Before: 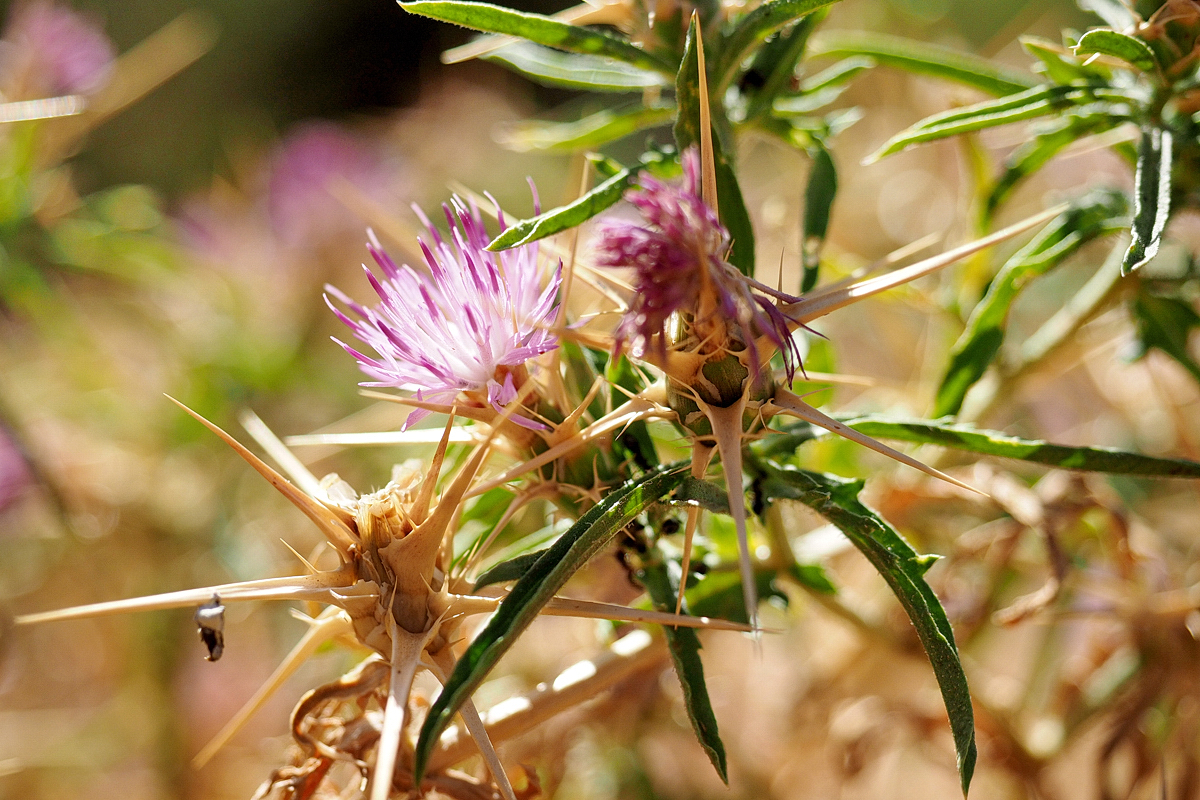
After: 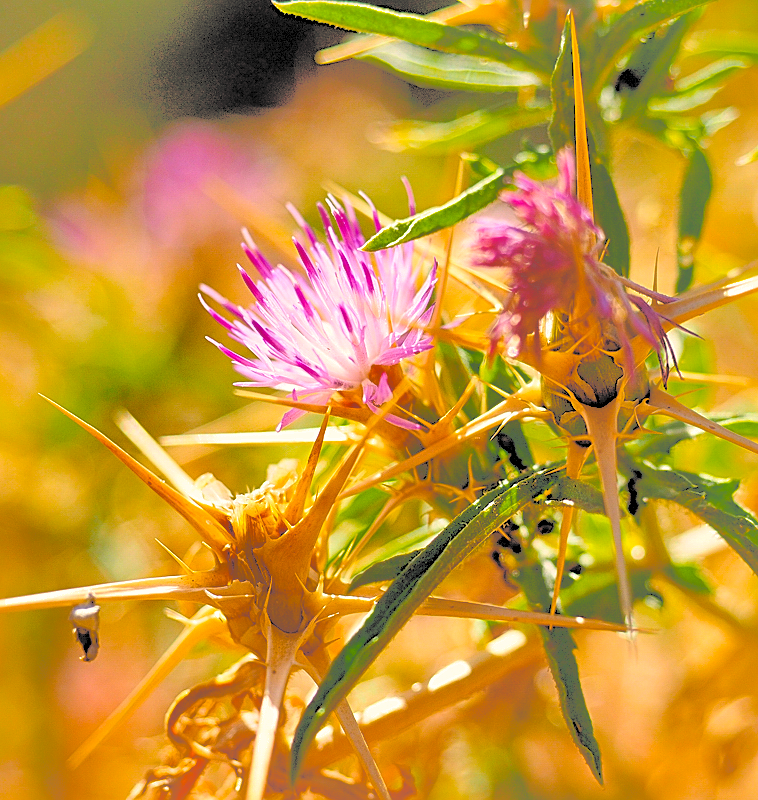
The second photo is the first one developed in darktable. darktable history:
sharpen: on, module defaults
contrast brightness saturation: brightness 0.983
color balance rgb: highlights gain › chroma 2.002%, highlights gain › hue 71.63°, perceptual saturation grading › global saturation 30.116%, global vibrance 19.721%
crop: left 10.419%, right 26.348%
shadows and highlights: shadows 25.02, highlights -69.52
